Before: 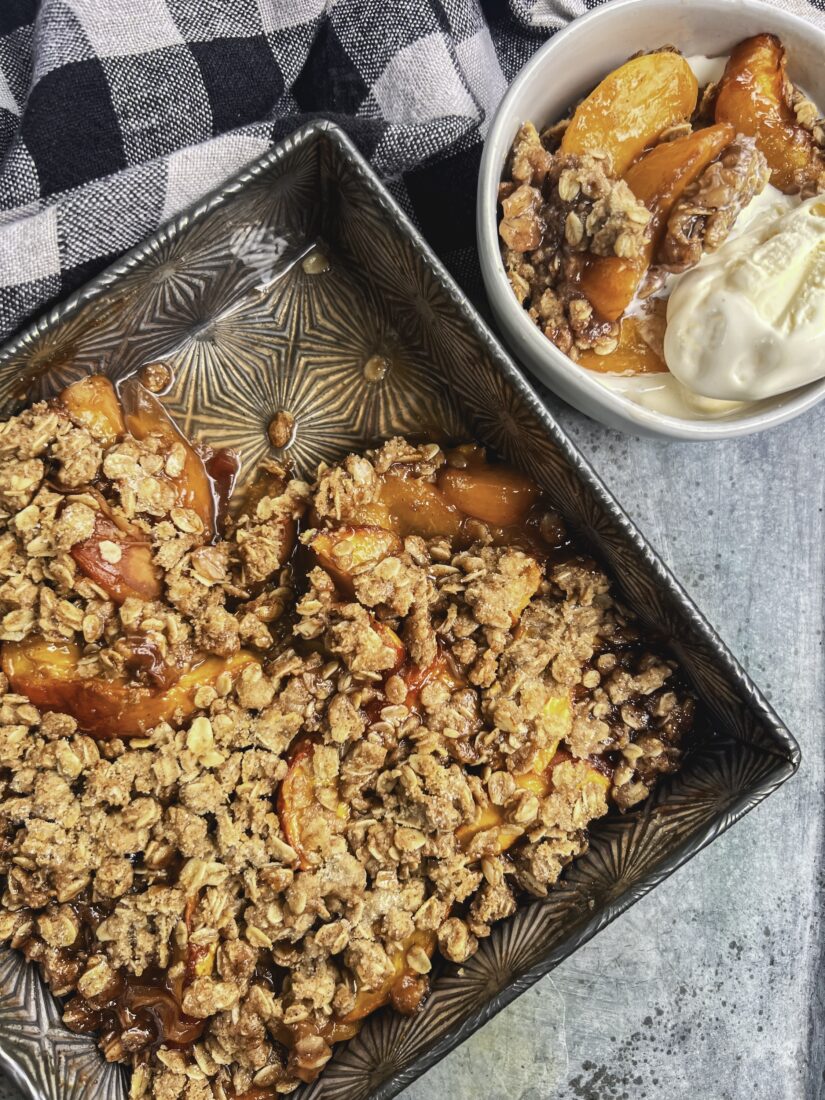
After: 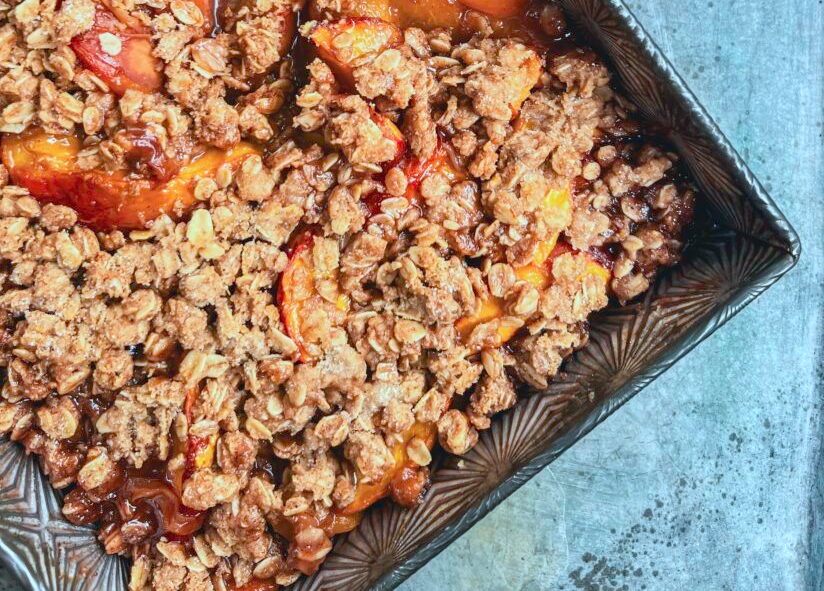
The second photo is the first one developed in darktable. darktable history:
white balance: red 0.926, green 1.003, blue 1.133
crop and rotate: top 46.237%
